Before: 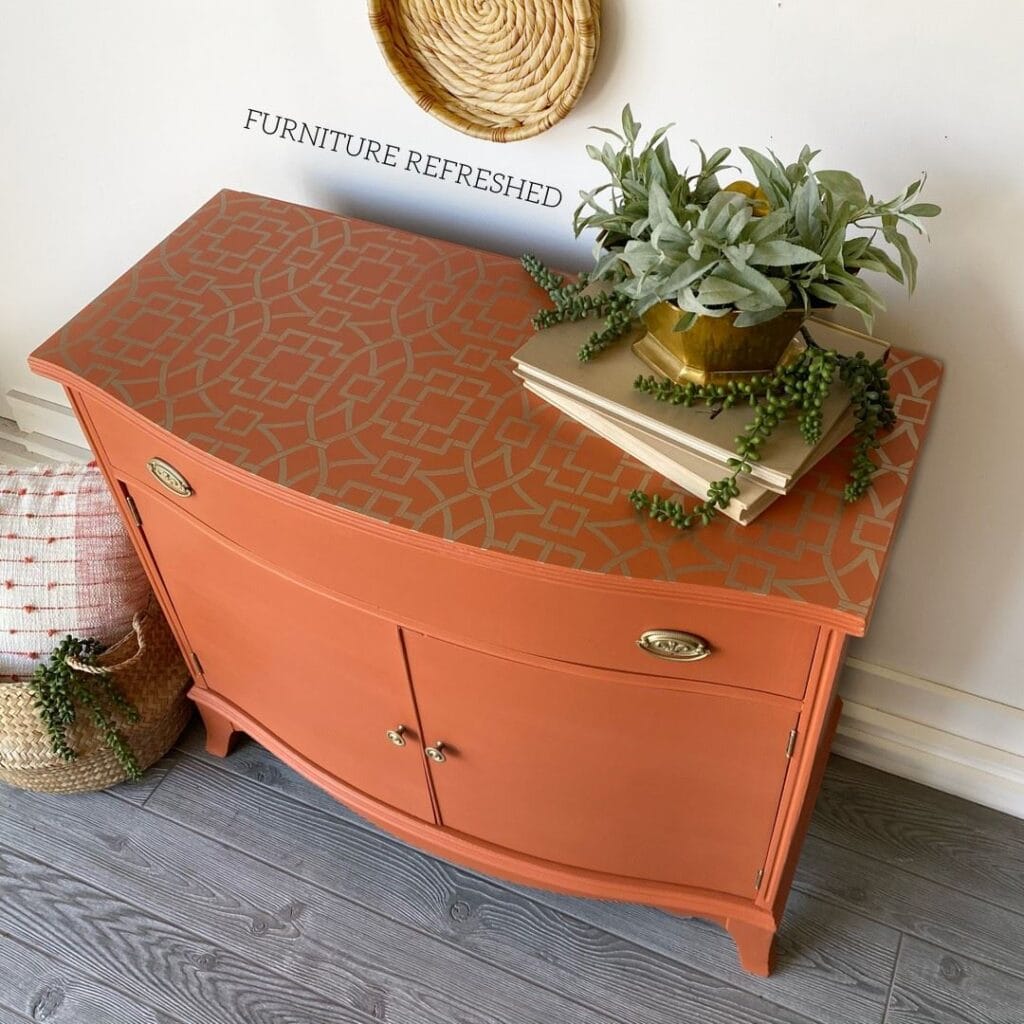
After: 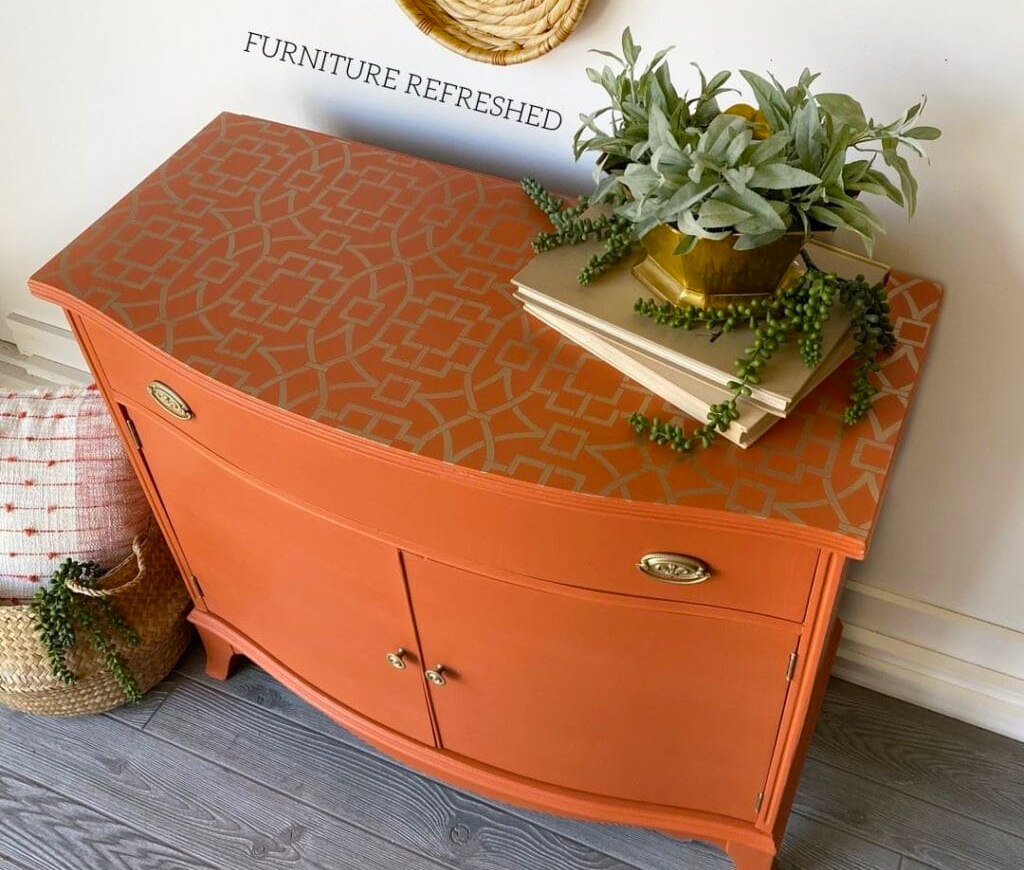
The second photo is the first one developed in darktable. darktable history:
crop: top 7.57%, bottom 7.457%
color balance rgb: perceptual saturation grading › global saturation 16.437%
